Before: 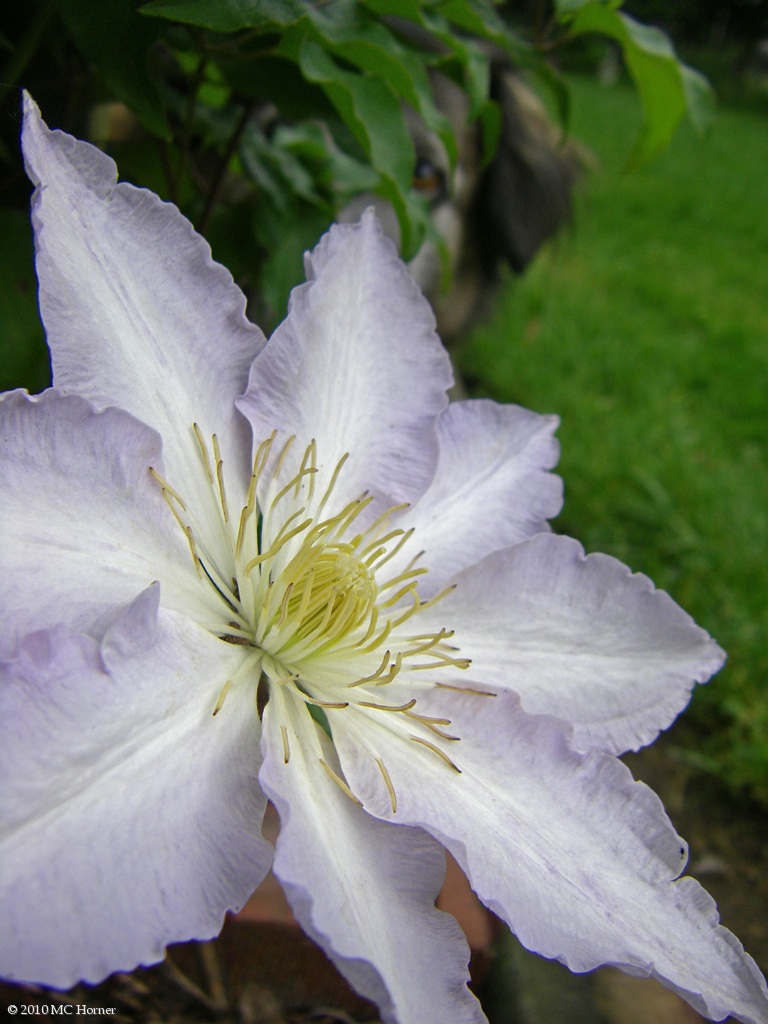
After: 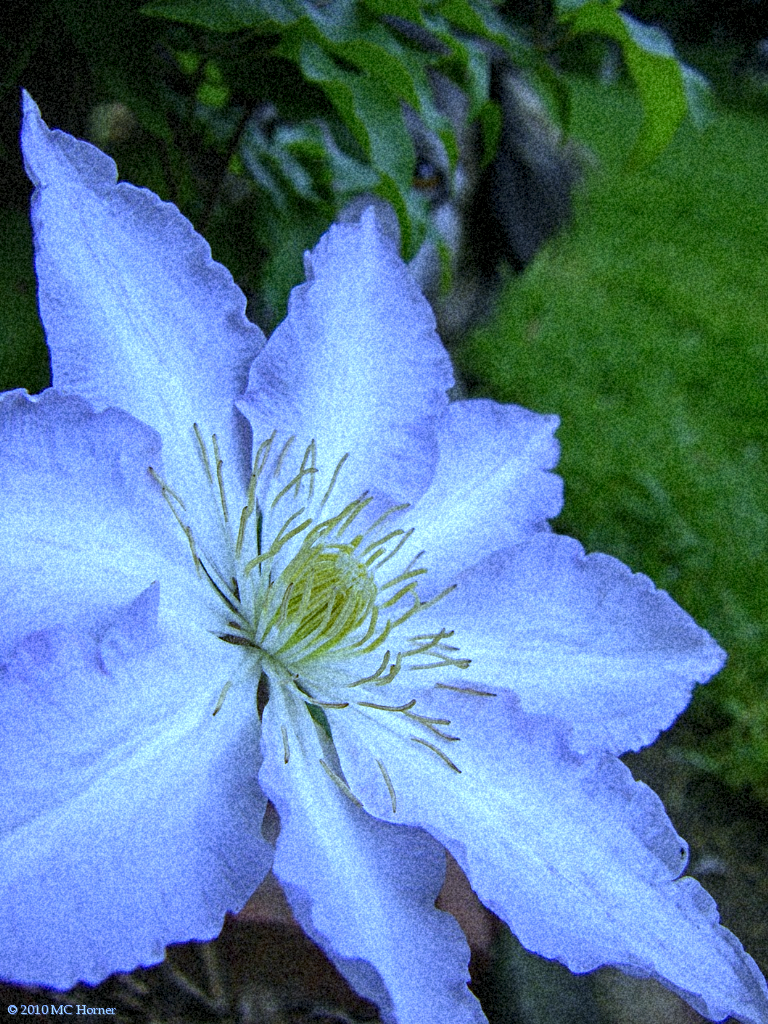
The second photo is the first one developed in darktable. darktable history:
grain: coarseness 46.9 ISO, strength 50.21%, mid-tones bias 0%
local contrast: on, module defaults
white balance: red 0.766, blue 1.537
